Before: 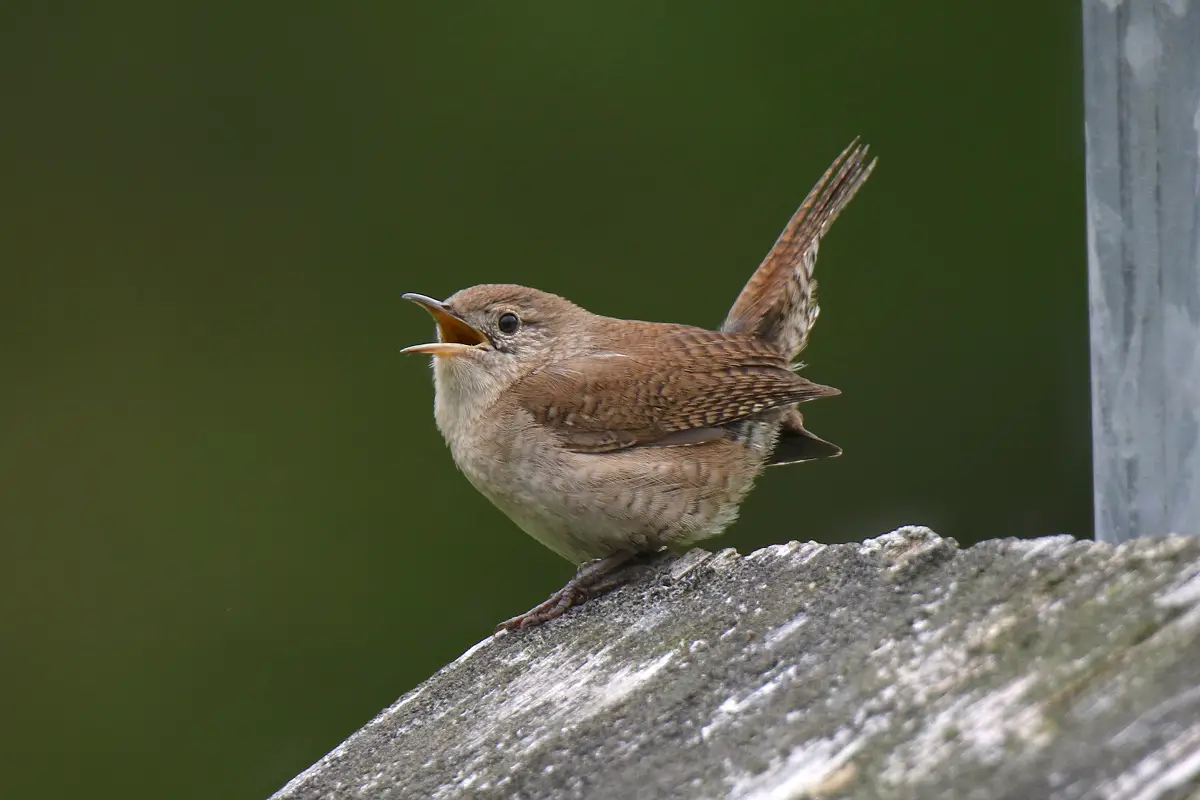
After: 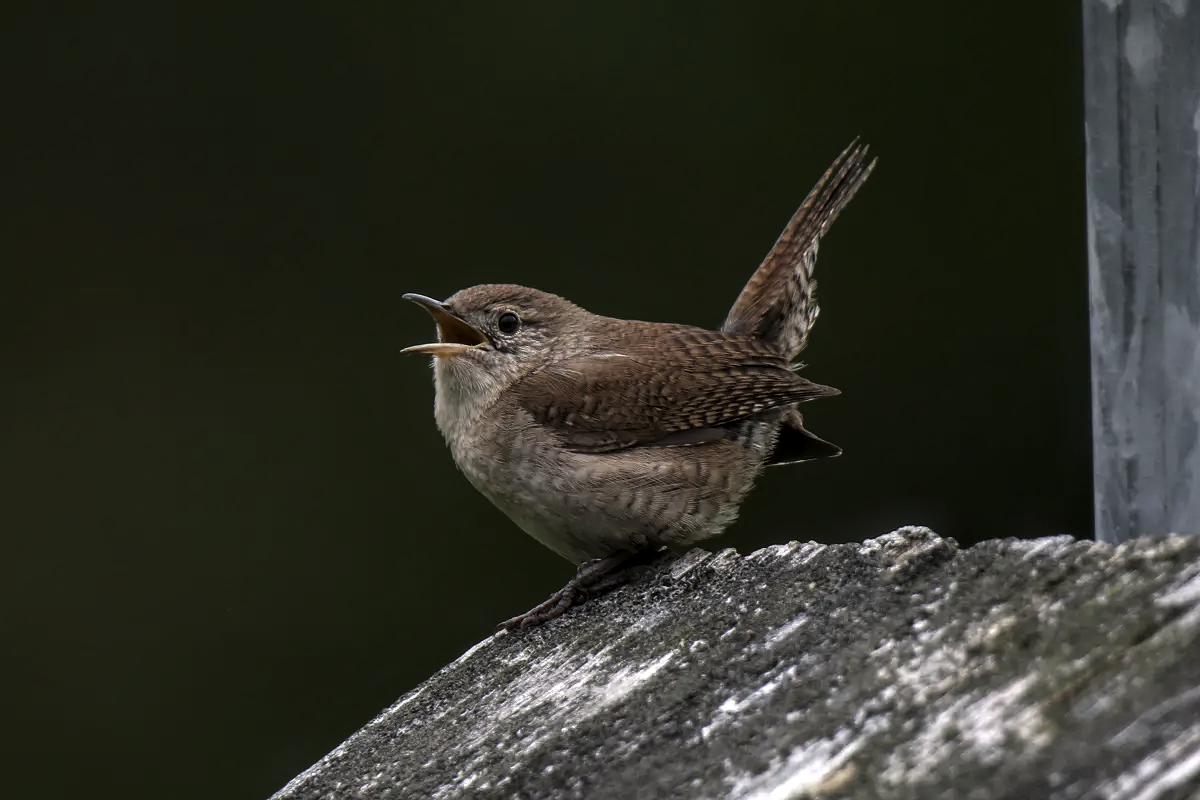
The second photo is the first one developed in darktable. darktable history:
local contrast: on, module defaults
levels: levels [0, 0.618, 1]
